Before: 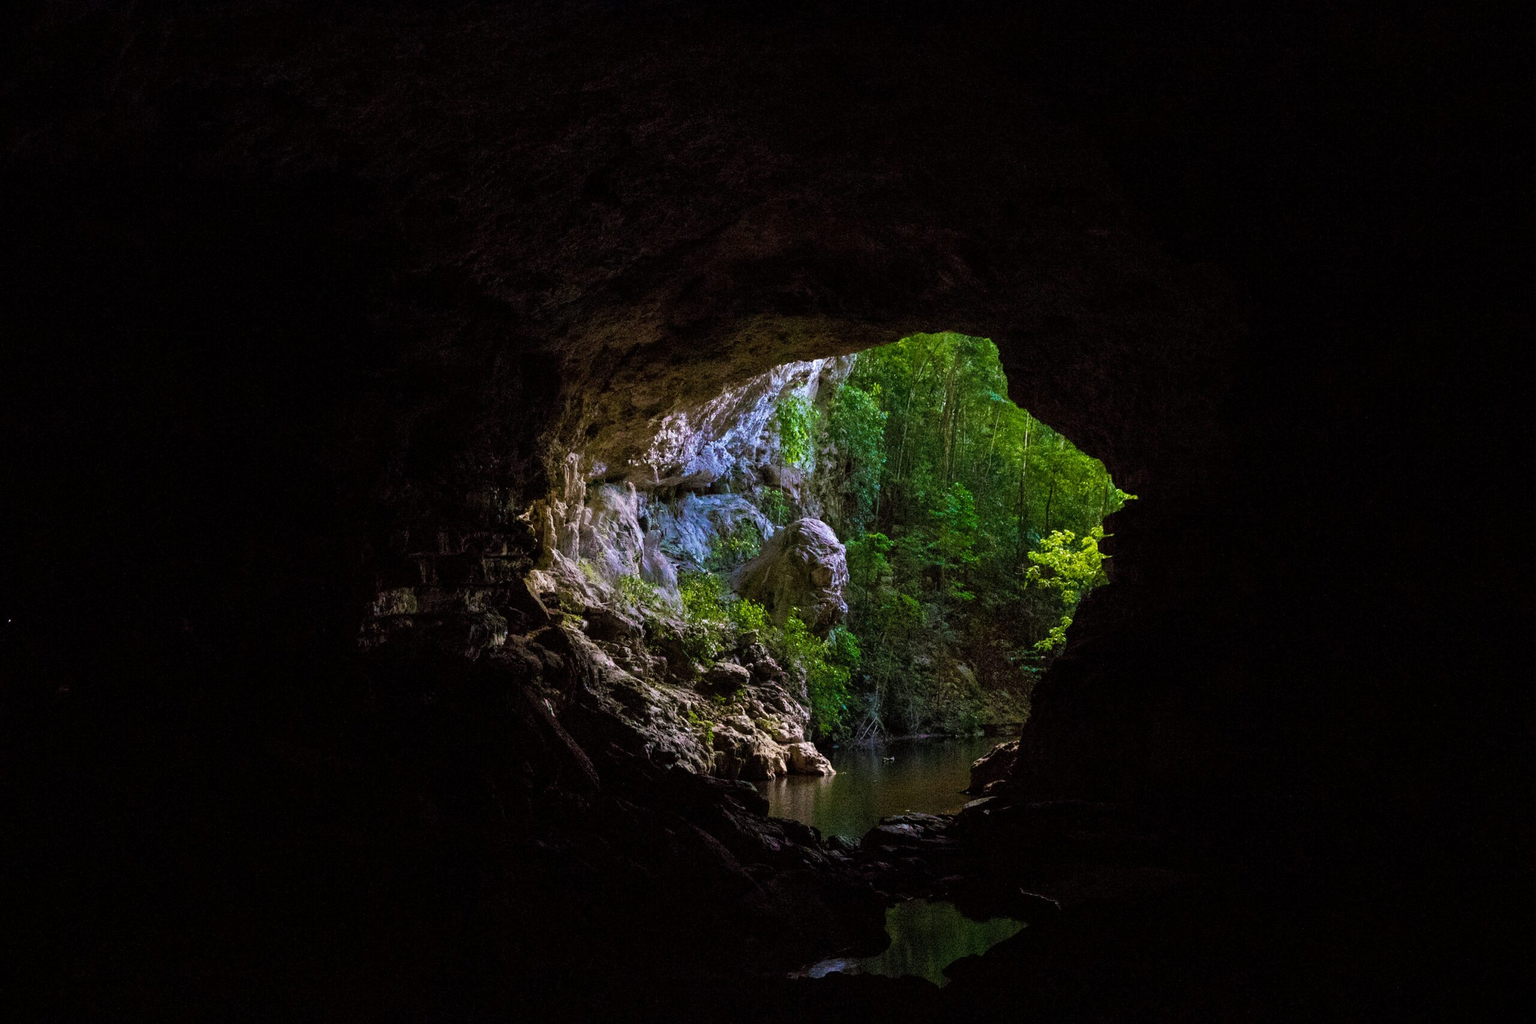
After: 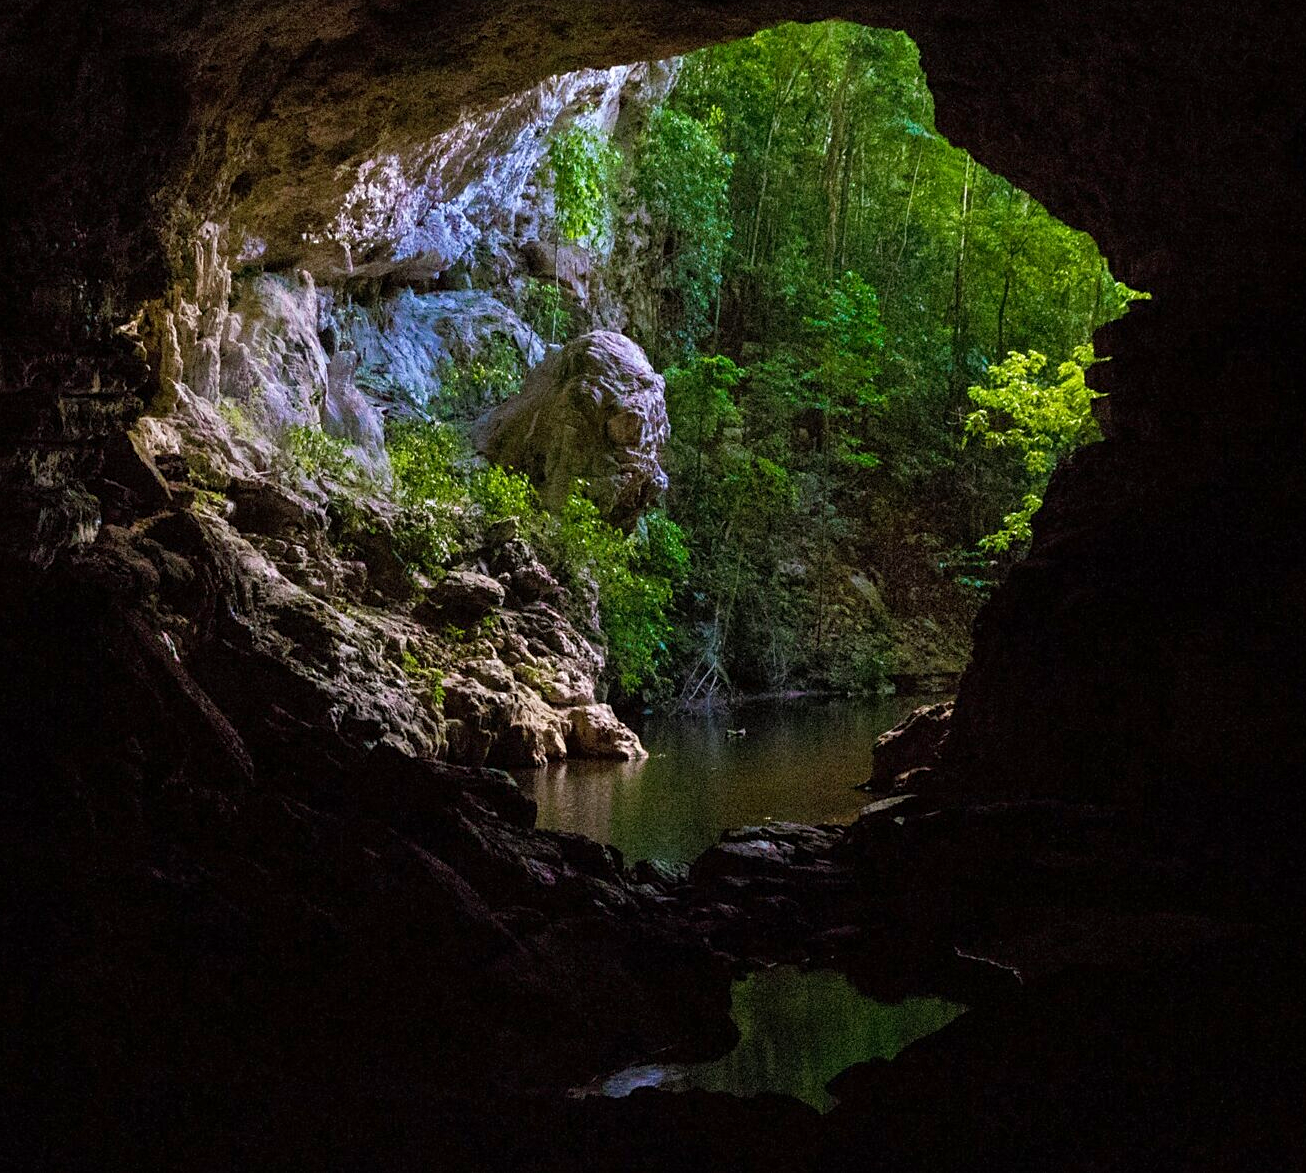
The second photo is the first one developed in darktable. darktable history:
sharpen: amount 0.212
crop and rotate: left 29.118%, top 31.256%, right 19.835%
contrast equalizer: octaves 7, y [[0.5 ×6], [0.5 ×6], [0.5, 0.5, 0.501, 0.545, 0.707, 0.863], [0 ×6], [0 ×6]]
exposure: compensate exposure bias true, compensate highlight preservation false
levels: levels [0, 0.478, 1]
